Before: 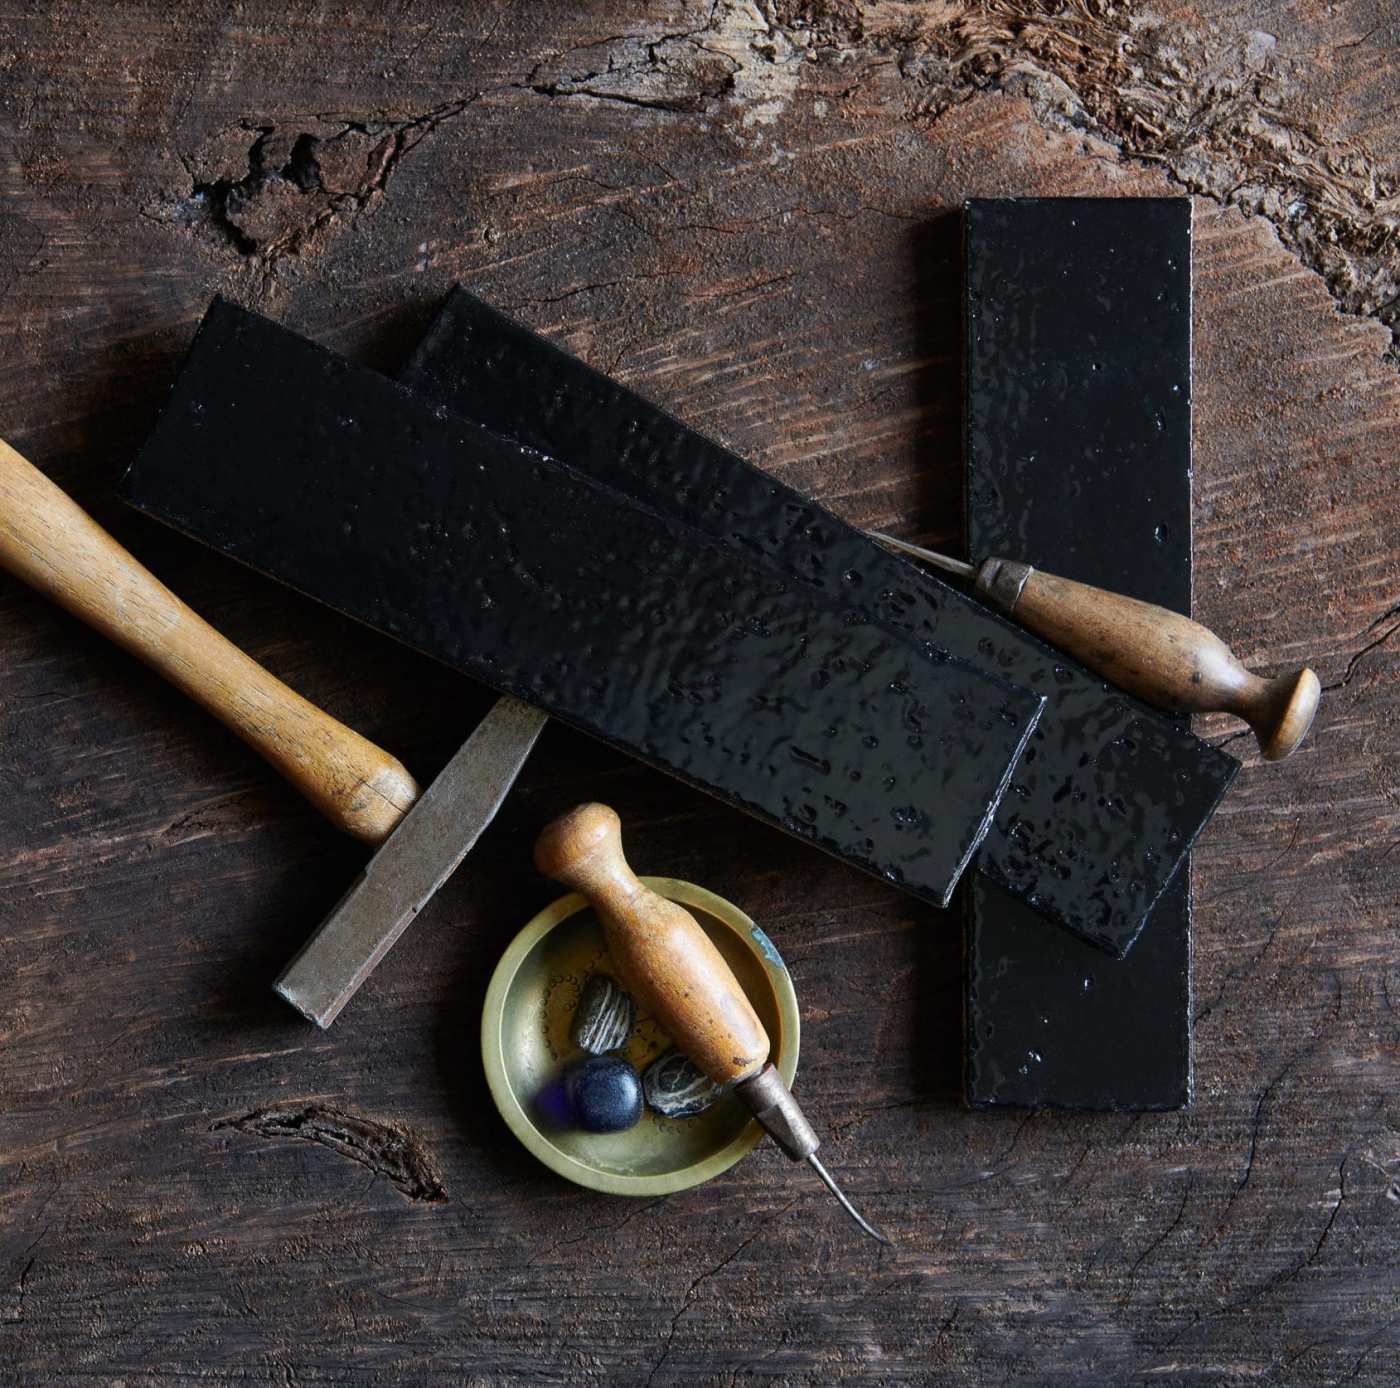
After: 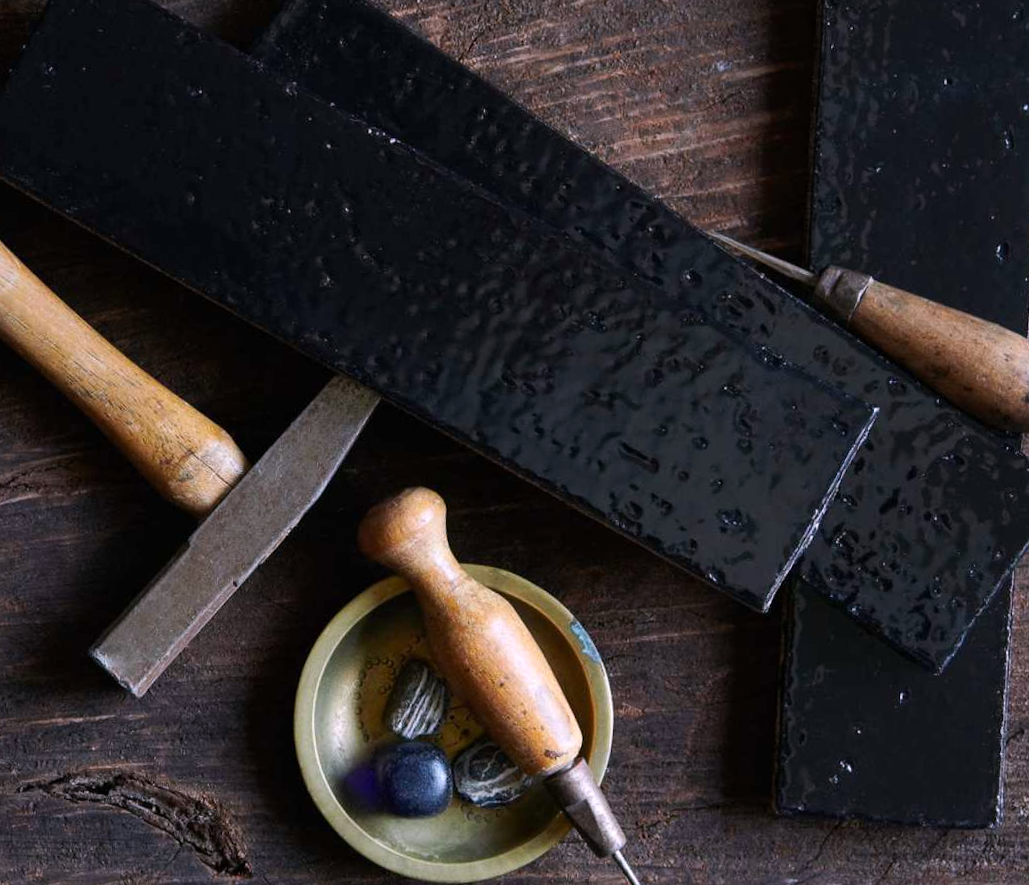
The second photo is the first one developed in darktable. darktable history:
crop and rotate: angle -3.37°, left 9.79%, top 20.73%, right 12.42%, bottom 11.82%
white balance: red 1.05, blue 1.072
